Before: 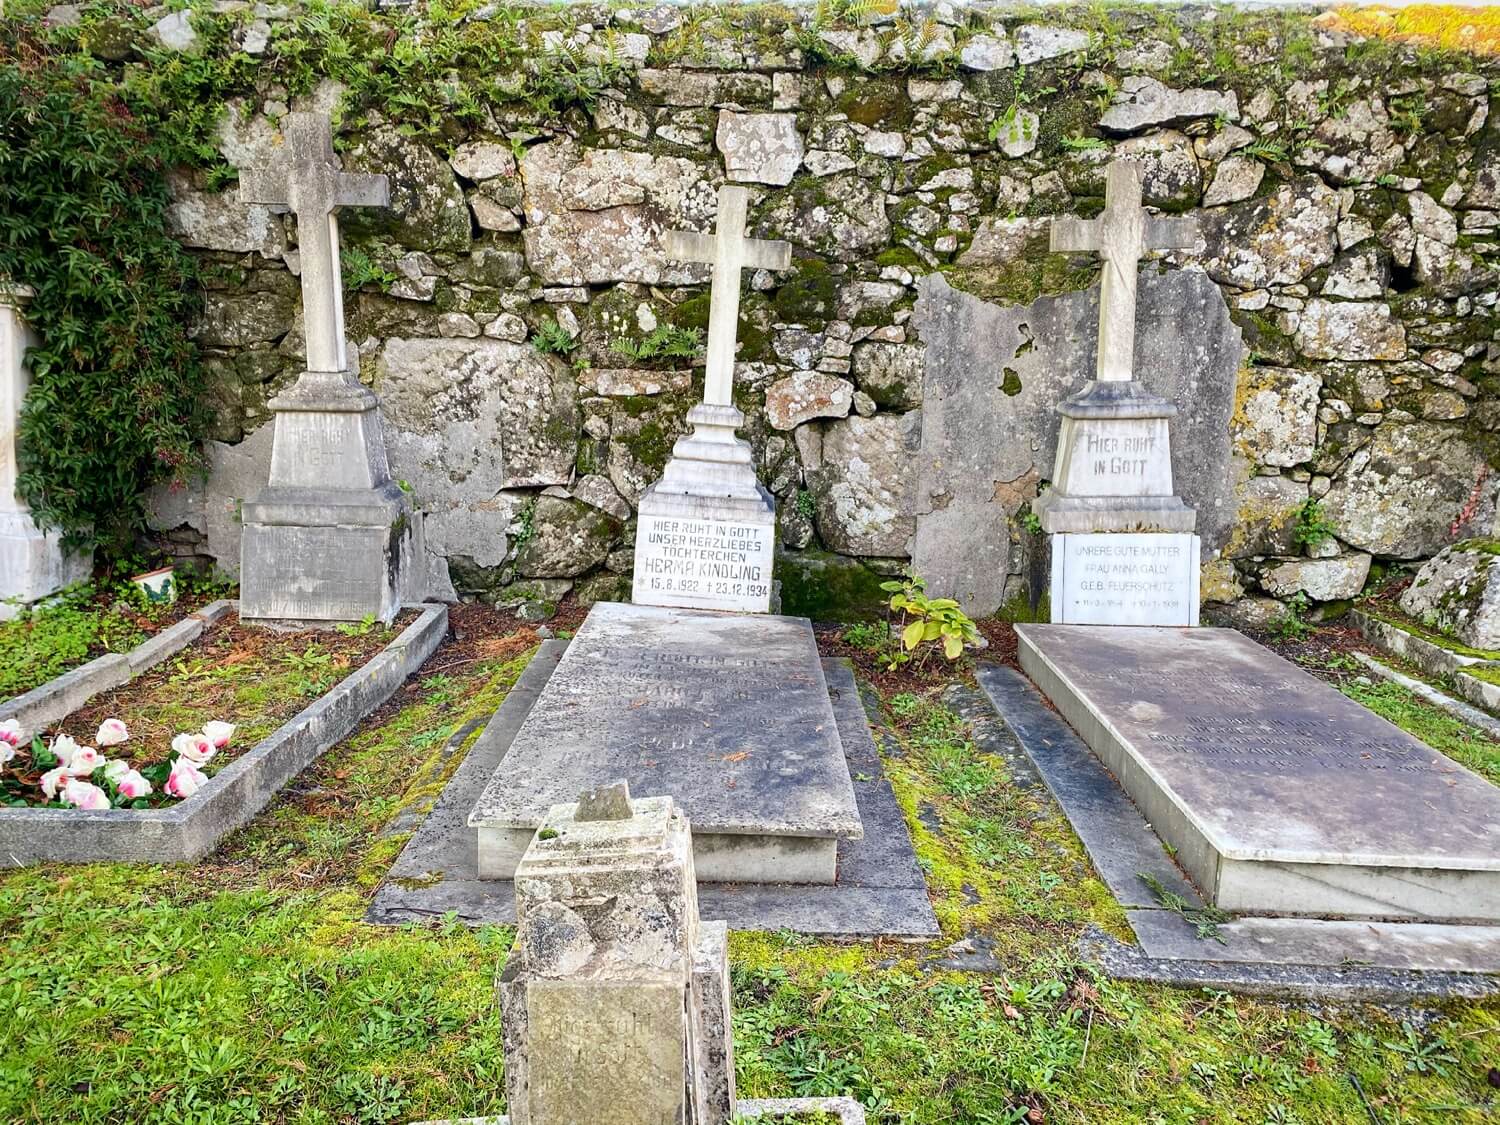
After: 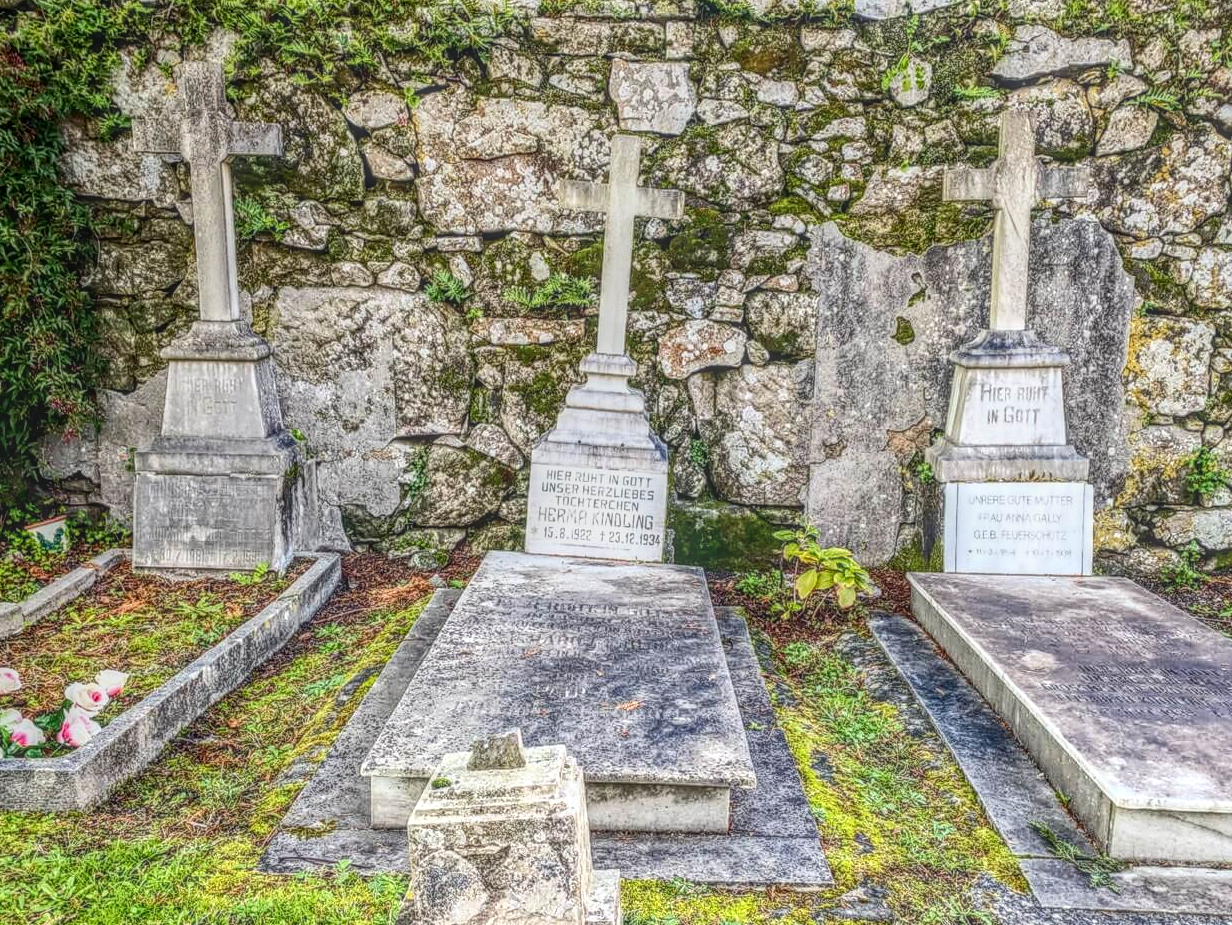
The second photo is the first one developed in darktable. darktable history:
local contrast: highlights 0%, shadows 0%, detail 200%, midtone range 0.25
crop and rotate: left 7.196%, top 4.574%, right 10.605%, bottom 13.178%
contrast brightness saturation: contrast 0.28
